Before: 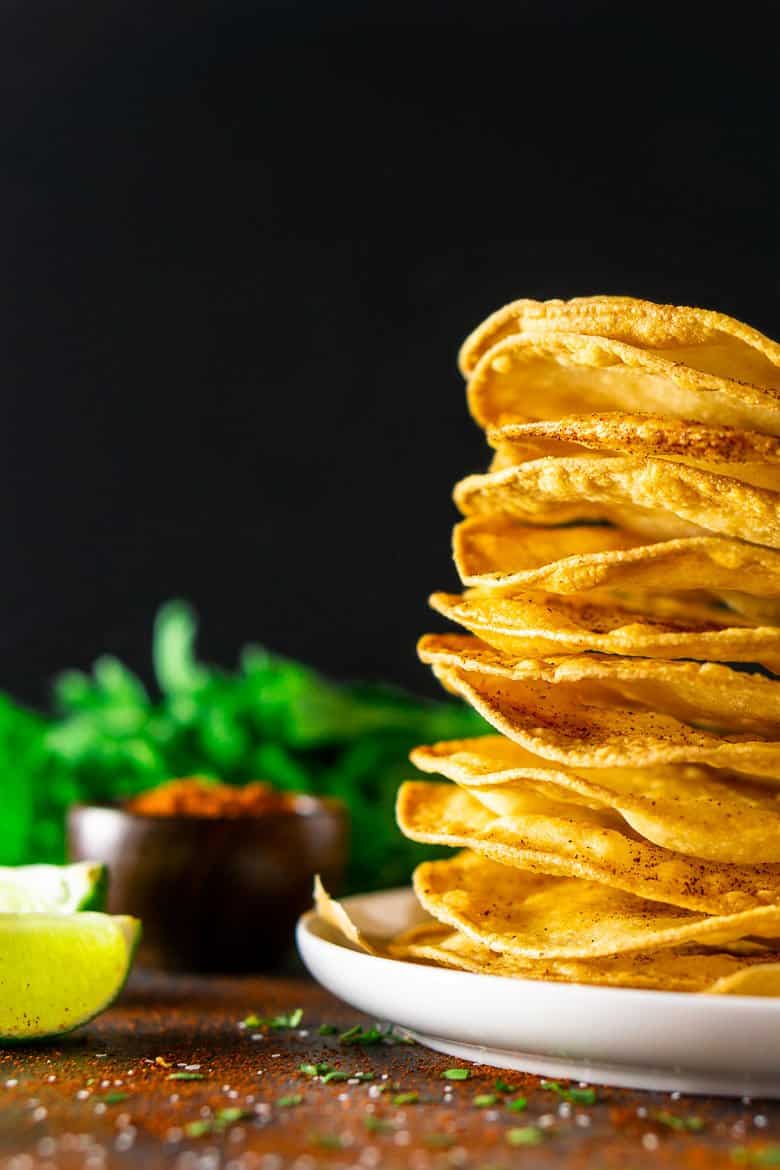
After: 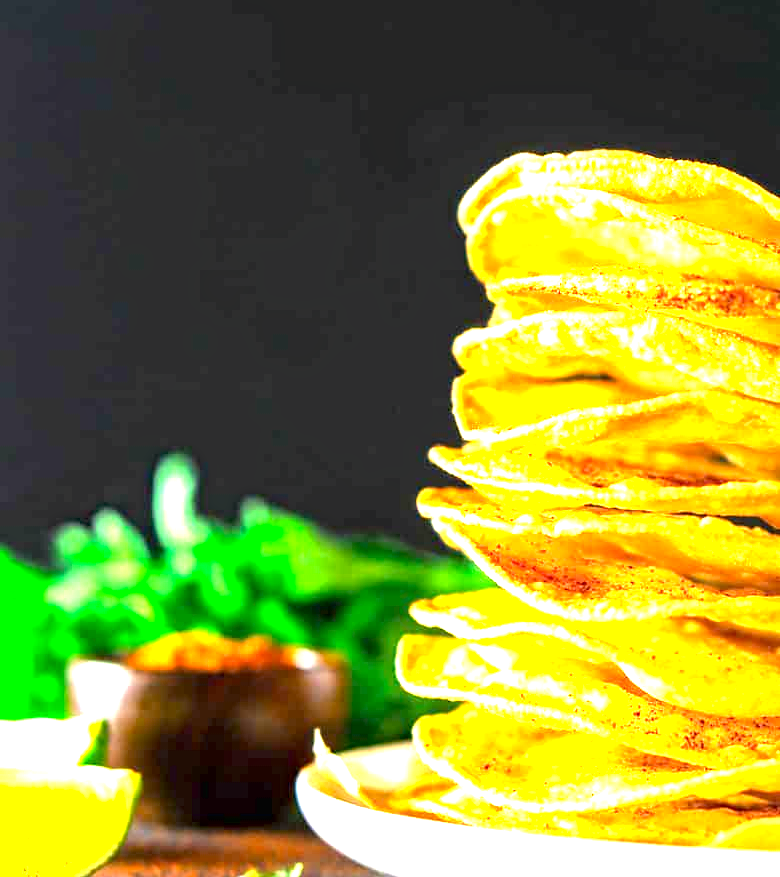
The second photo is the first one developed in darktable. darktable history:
exposure: exposure 2.25 EV, compensate highlight preservation false
haze removal: compatibility mode true, adaptive false
crop and rotate: top 12.5%, bottom 12.5%
